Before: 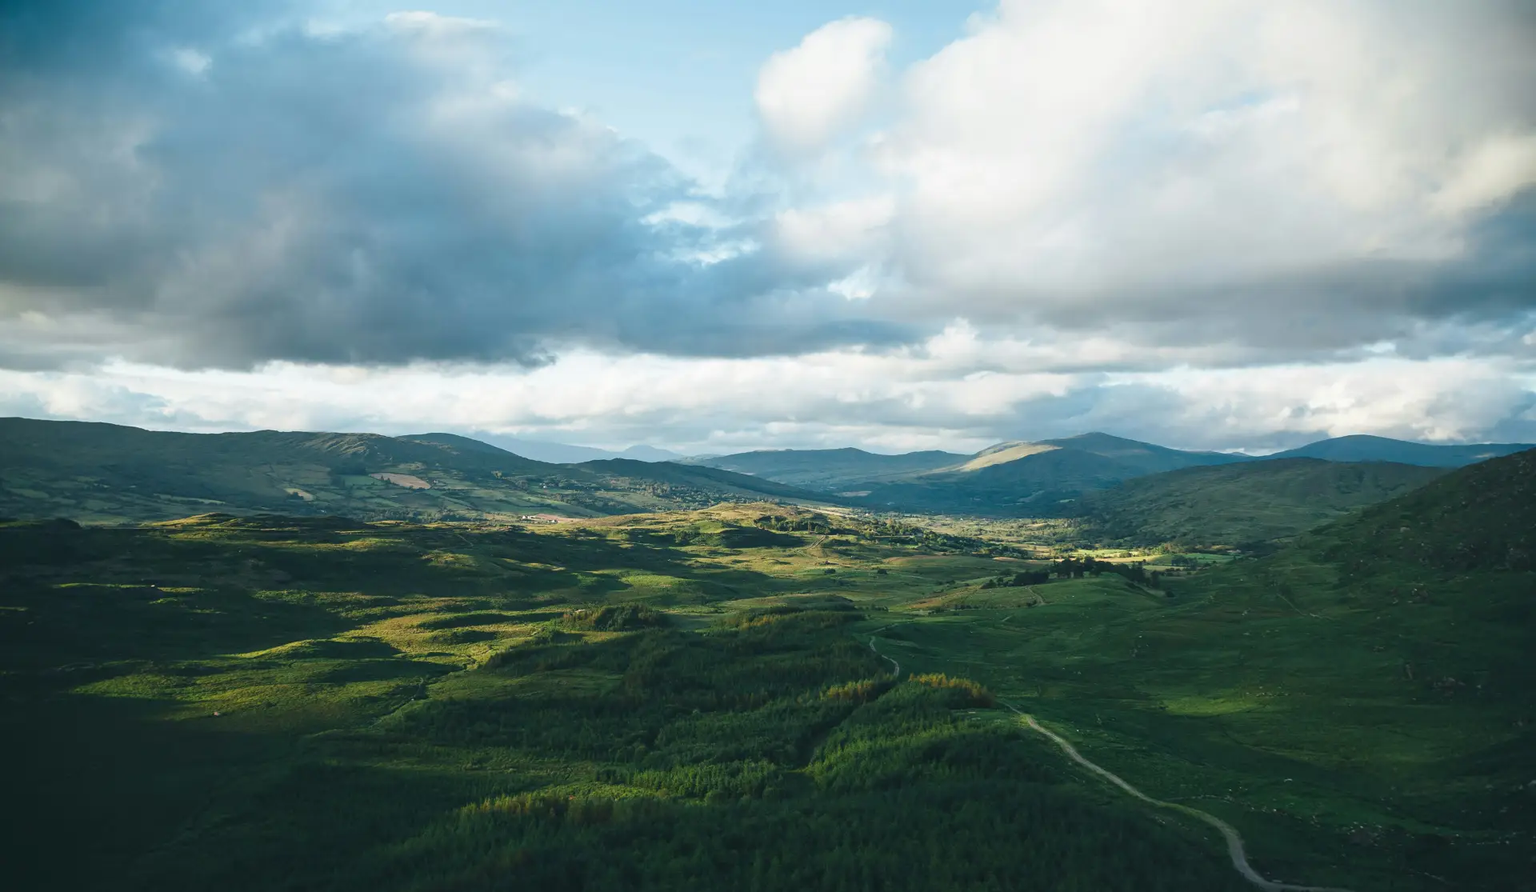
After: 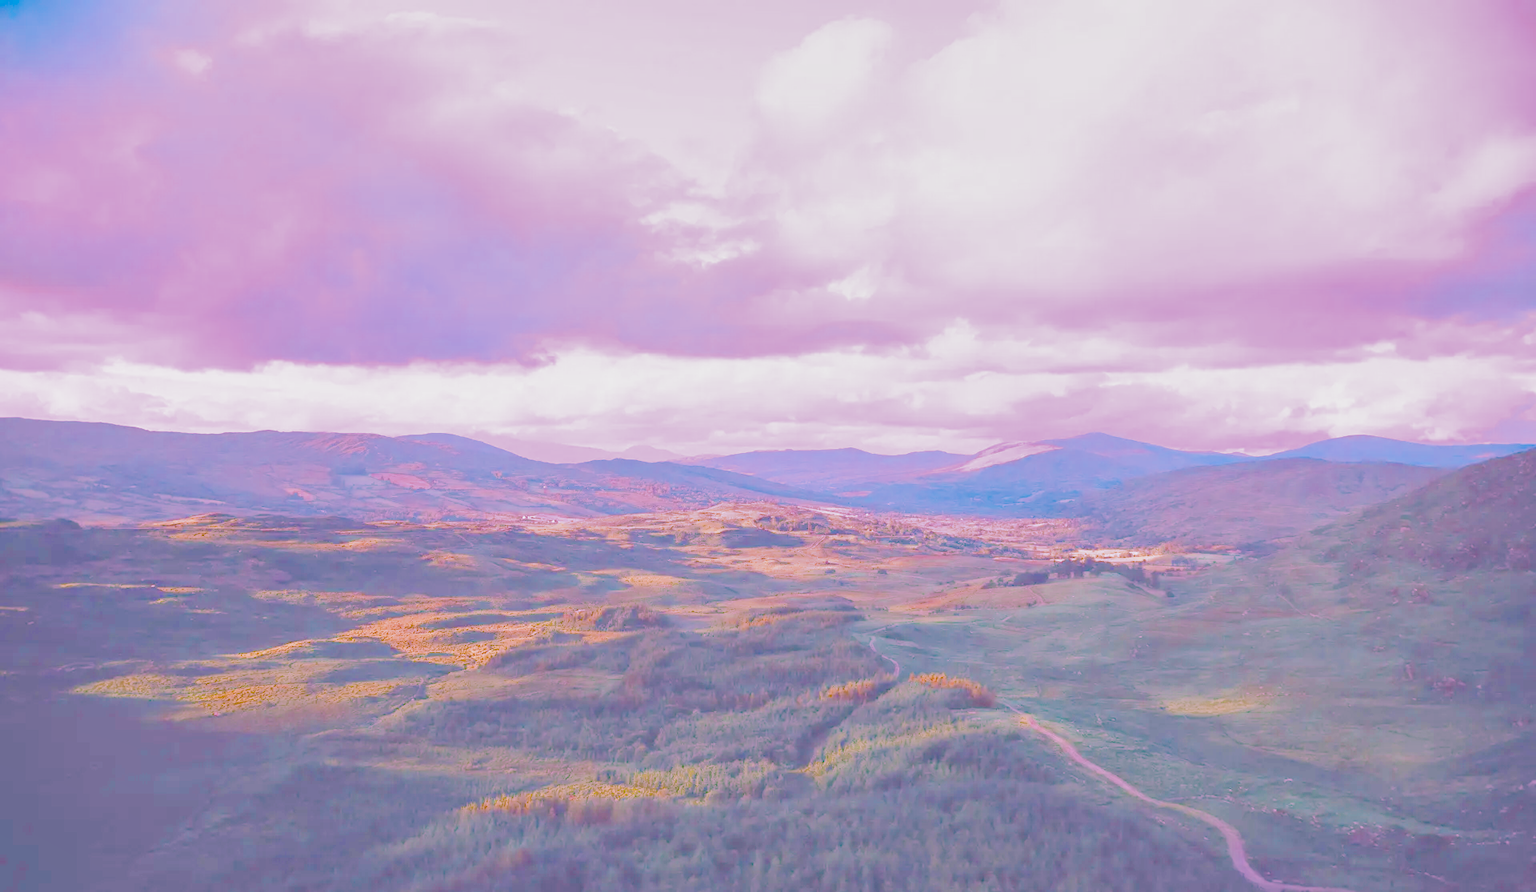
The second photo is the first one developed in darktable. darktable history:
raw chromatic aberrations: on, module defaults
exposure: black level correction 0.001, exposure 0.5 EV, compensate exposure bias true, compensate highlight preservation false
filmic rgb: black relative exposure -7.65 EV, white relative exposure 4.56 EV, hardness 3.61
highlight reconstruction: method reconstruct color, iterations 1, diameter of reconstruction 64 px
hot pixels: on, module defaults
lens correction: scale 1.01, crop 1, focal 85, aperture 2.8, distance 10.02, camera "Canon EOS RP", lens "Canon RF 85mm F2 MACRO IS STM"
raw denoise: x [[0, 0.25, 0.5, 0.75, 1] ×4]
tone equalizer "mask blending: all purposes": on, module defaults
white balance: red 2.016, blue 1.715
local contrast: detail 130%
color balance rgb: linear chroma grading › global chroma 15%, perceptual saturation grading › global saturation 30%
color zones: curves: ch0 [(0.11, 0.396) (0.195, 0.36) (0.25, 0.5) (0.303, 0.412) (0.357, 0.544) (0.75, 0.5) (0.967, 0.328)]; ch1 [(0, 0.468) (0.112, 0.512) (0.202, 0.6) (0.25, 0.5) (0.307, 0.352) (0.357, 0.544) (0.75, 0.5) (0.963, 0.524)]
